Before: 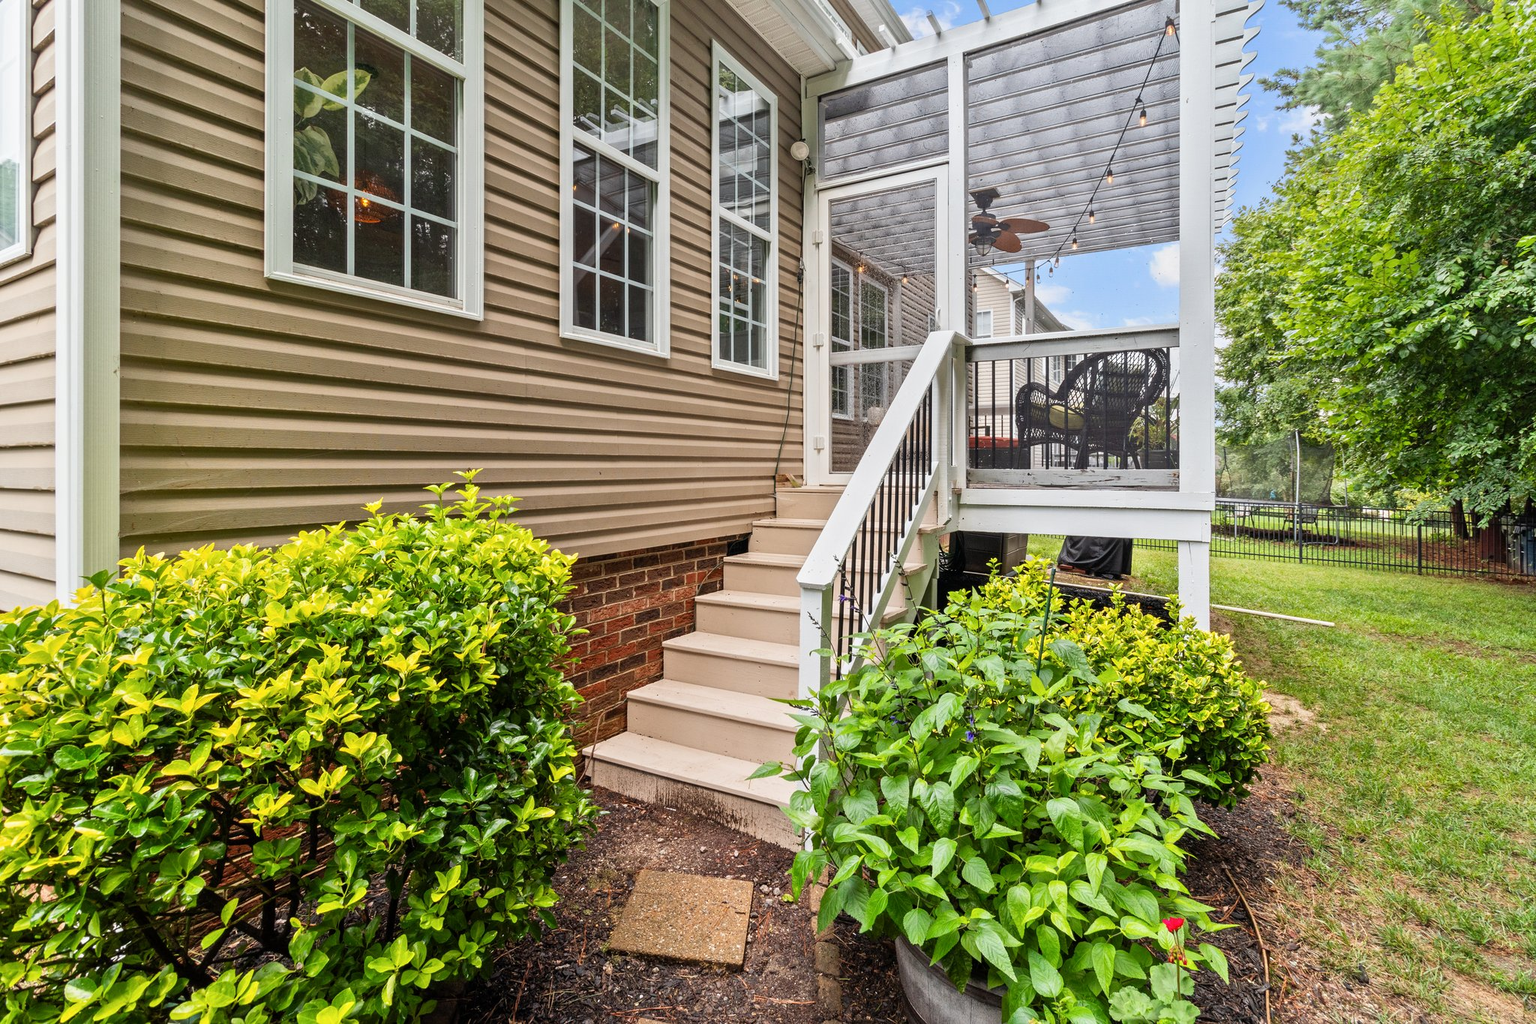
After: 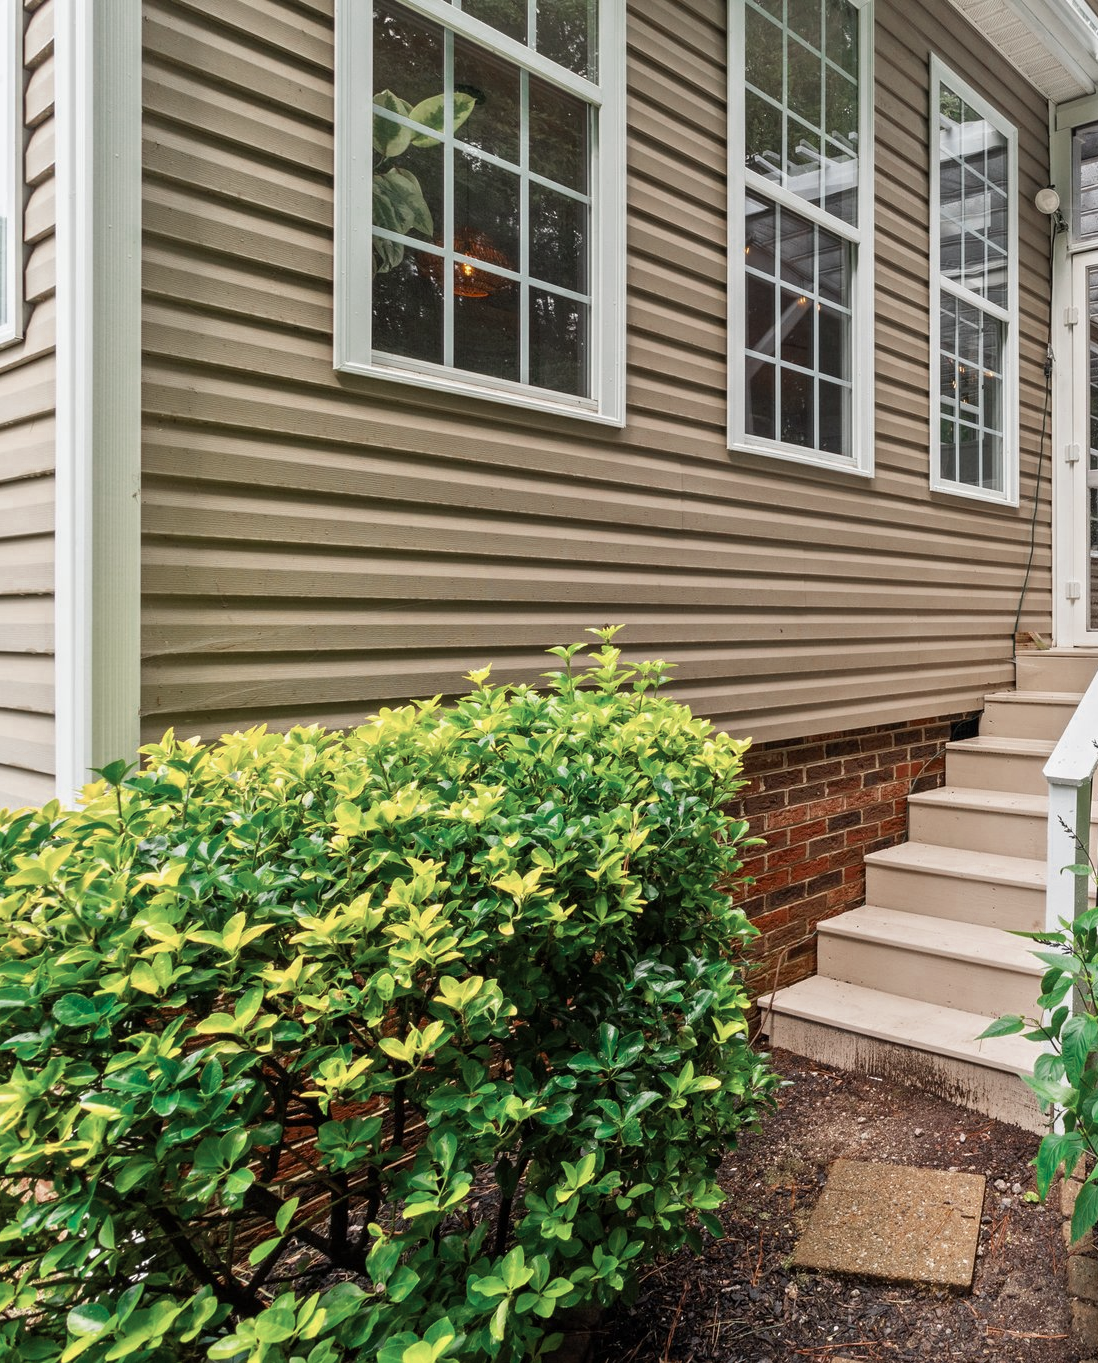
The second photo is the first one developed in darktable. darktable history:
crop: left 0.975%, right 45.385%, bottom 0.088%
color zones: curves: ch0 [(0, 0.5) (0.125, 0.4) (0.25, 0.5) (0.375, 0.4) (0.5, 0.4) (0.625, 0.35) (0.75, 0.35) (0.875, 0.5)]; ch1 [(0, 0.35) (0.125, 0.45) (0.25, 0.35) (0.375, 0.35) (0.5, 0.35) (0.625, 0.35) (0.75, 0.45) (0.875, 0.35)]; ch2 [(0, 0.6) (0.125, 0.5) (0.25, 0.5) (0.375, 0.6) (0.5, 0.6) (0.625, 0.5) (0.75, 0.5) (0.875, 0.5)]
